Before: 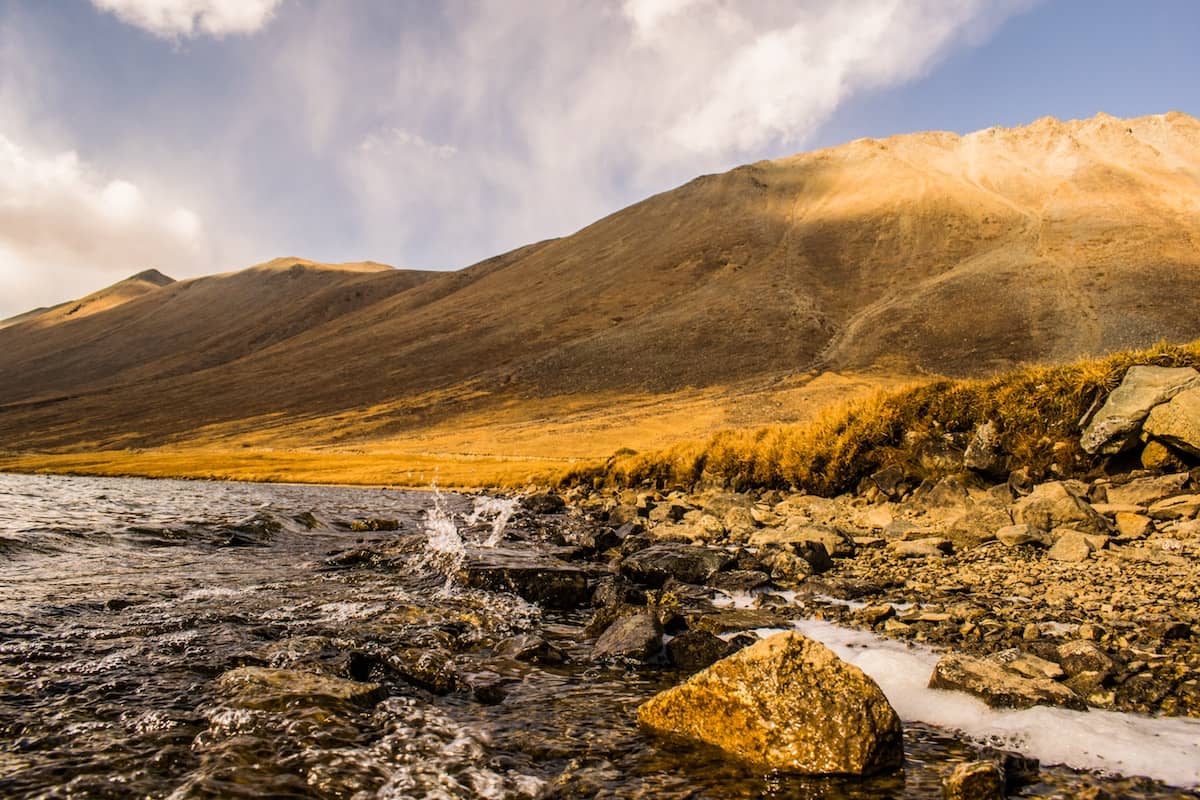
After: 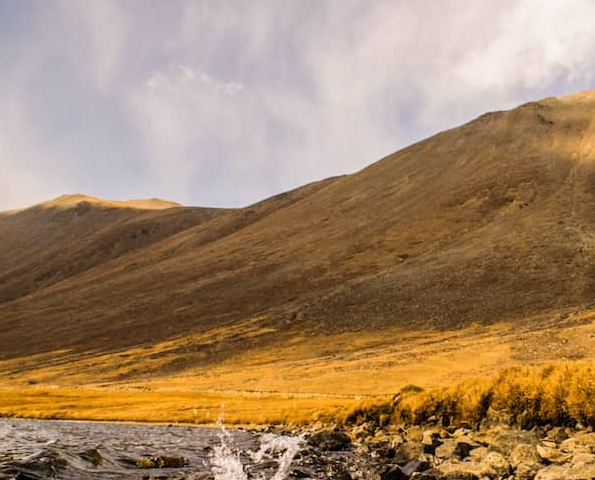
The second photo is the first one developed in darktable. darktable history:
crop: left 17.85%, top 7.917%, right 32.528%, bottom 32.012%
